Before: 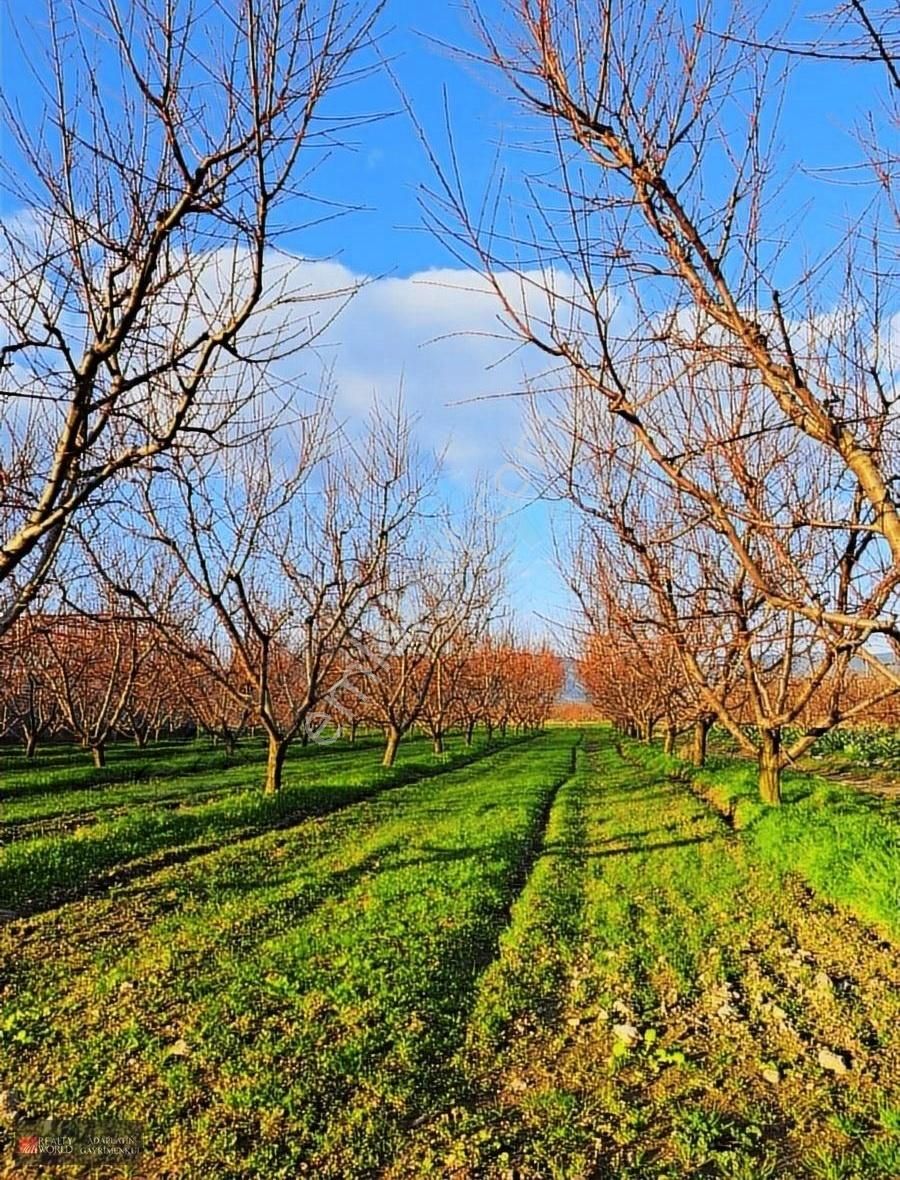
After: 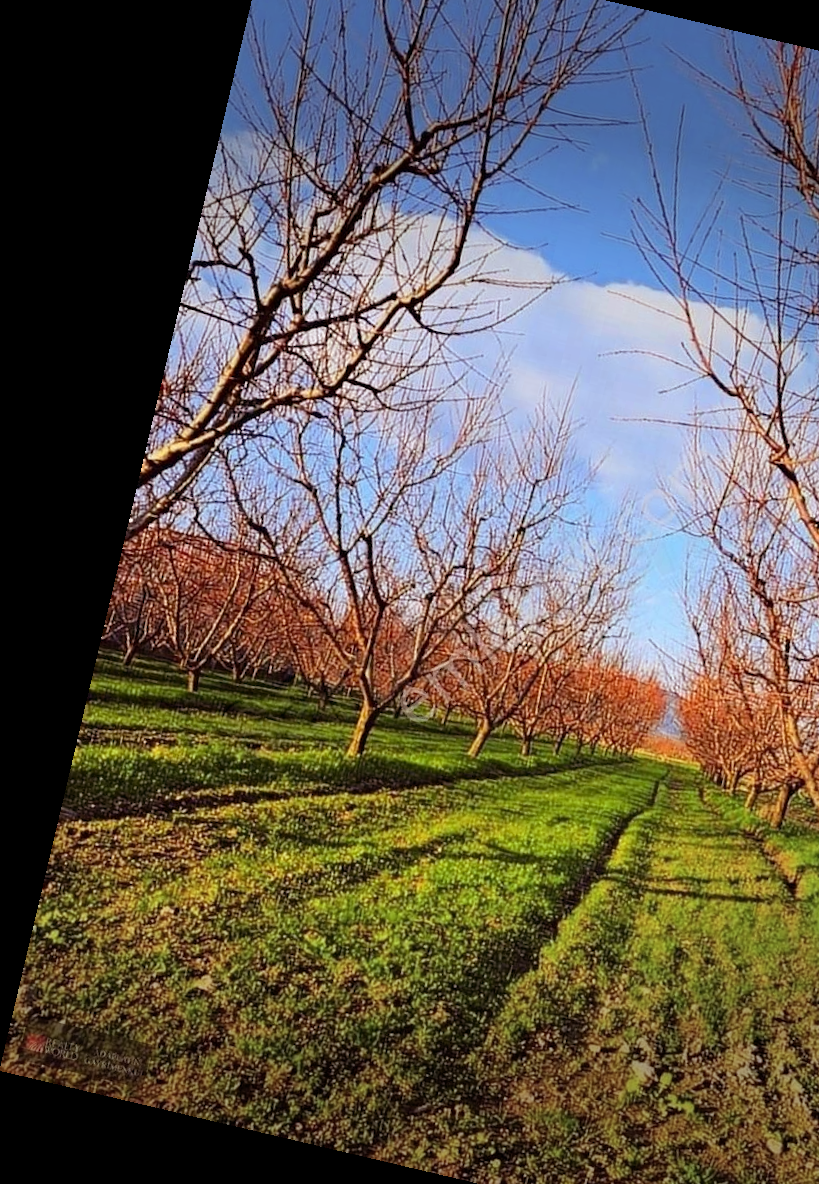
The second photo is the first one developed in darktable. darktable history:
vignetting: fall-off start 70.97%, brightness -0.584, saturation -0.118, width/height ratio 1.333
rotate and perspective: rotation 13.27°, automatic cropping off
rgb levels: mode RGB, independent channels, levels [[0, 0.474, 1], [0, 0.5, 1], [0, 0.5, 1]]
crop: top 5.803%, right 27.864%, bottom 5.804%
